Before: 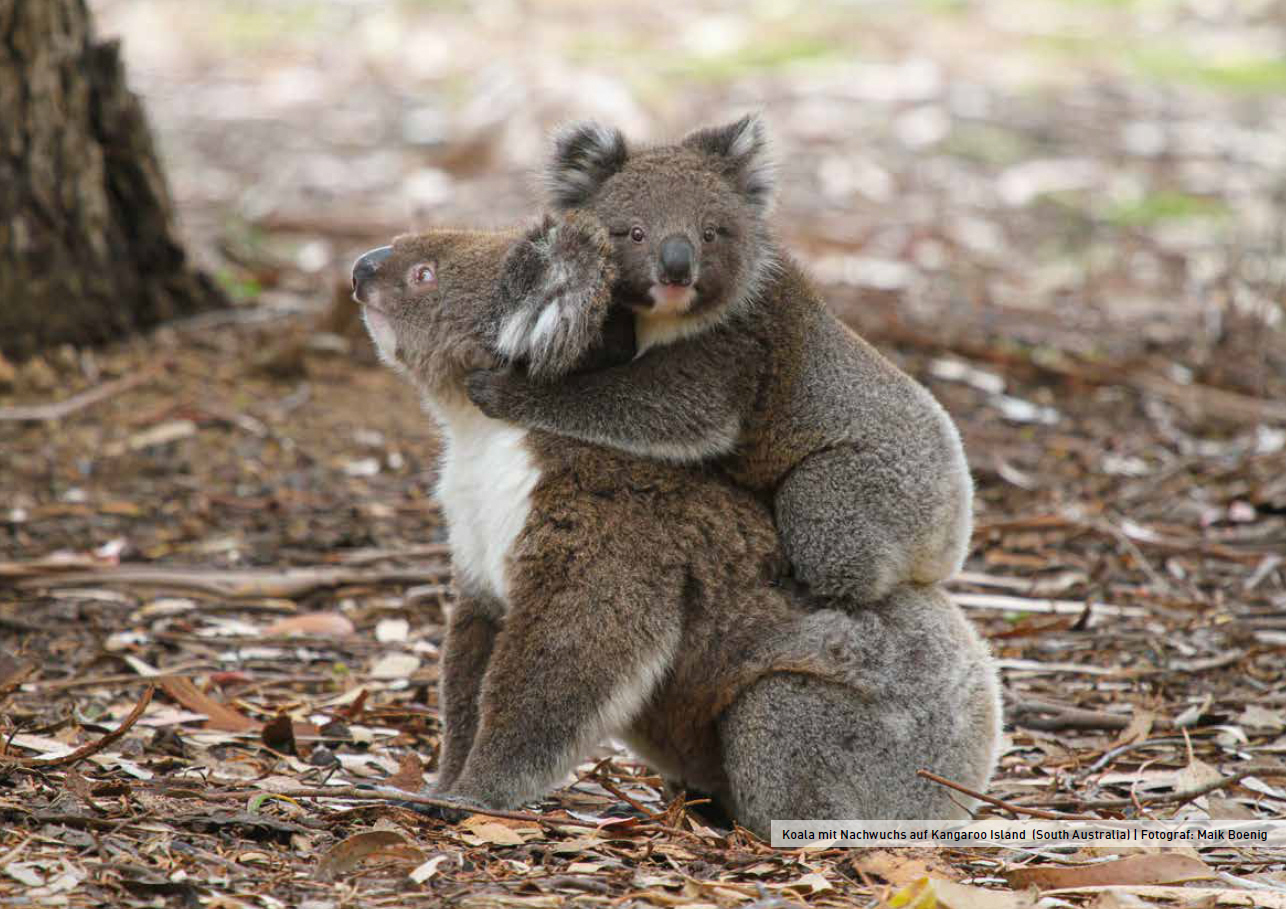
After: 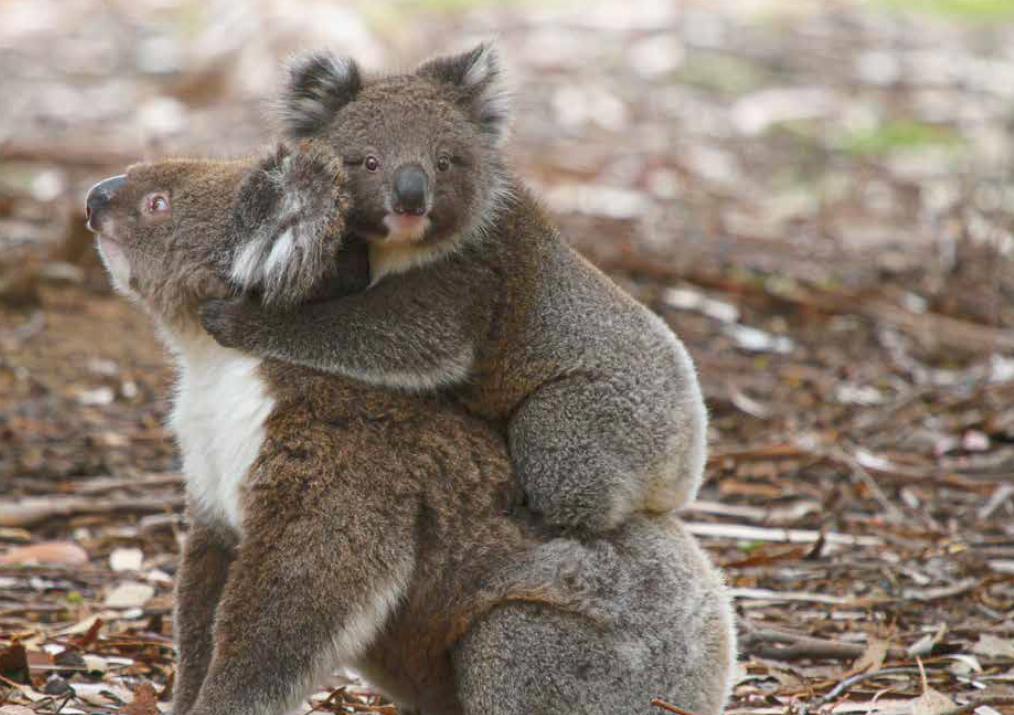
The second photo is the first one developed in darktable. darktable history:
crop and rotate: left 20.74%, top 7.912%, right 0.375%, bottom 13.378%
rgb curve: curves: ch0 [(0, 0) (0.093, 0.159) (0.241, 0.265) (0.414, 0.42) (1, 1)], compensate middle gray true, preserve colors basic power
